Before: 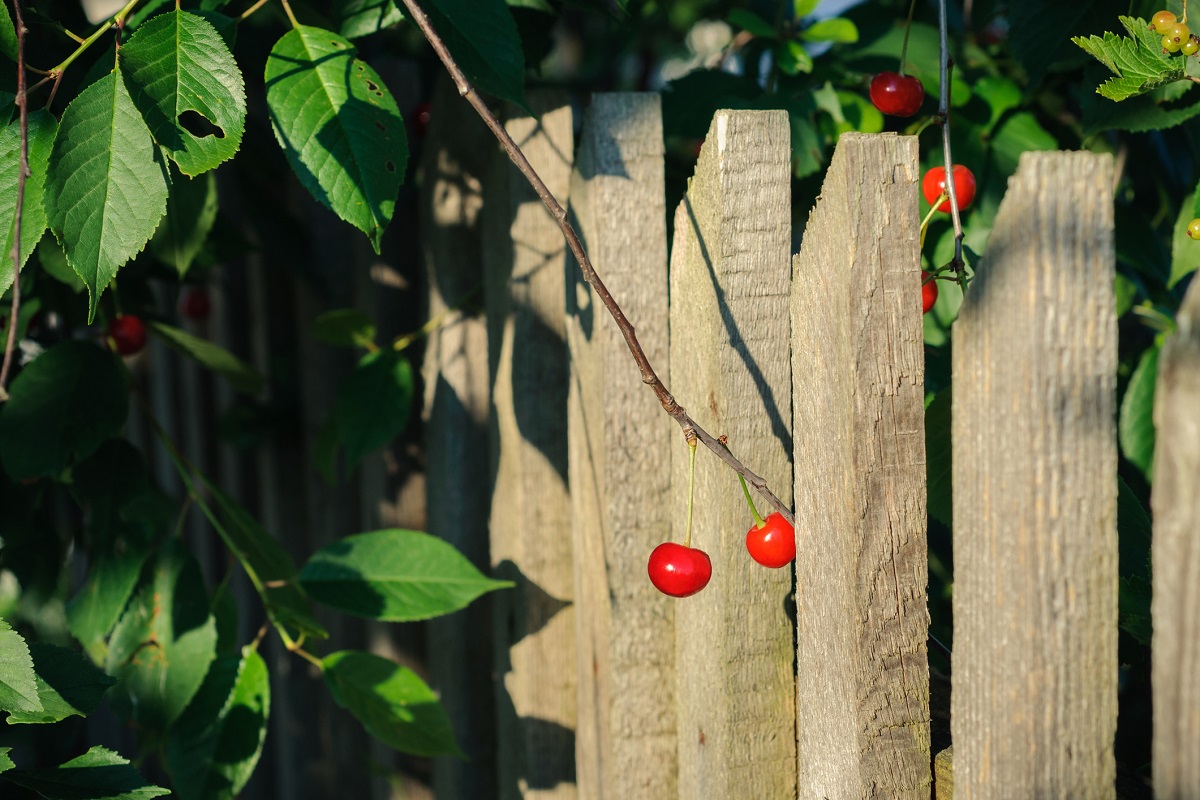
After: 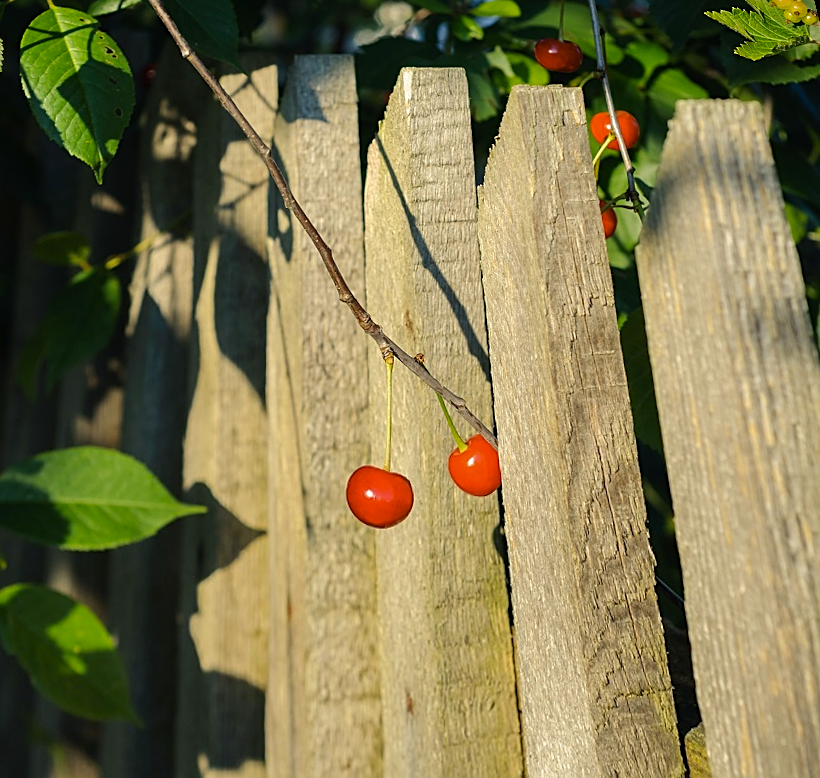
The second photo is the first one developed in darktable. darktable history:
rotate and perspective: rotation 0.72°, lens shift (vertical) -0.352, lens shift (horizontal) -0.051, crop left 0.152, crop right 0.859, crop top 0.019, crop bottom 0.964
color contrast: green-magenta contrast 0.85, blue-yellow contrast 1.25, unbound 0
sharpen: on, module defaults
crop: left 17.582%, bottom 0.031%
